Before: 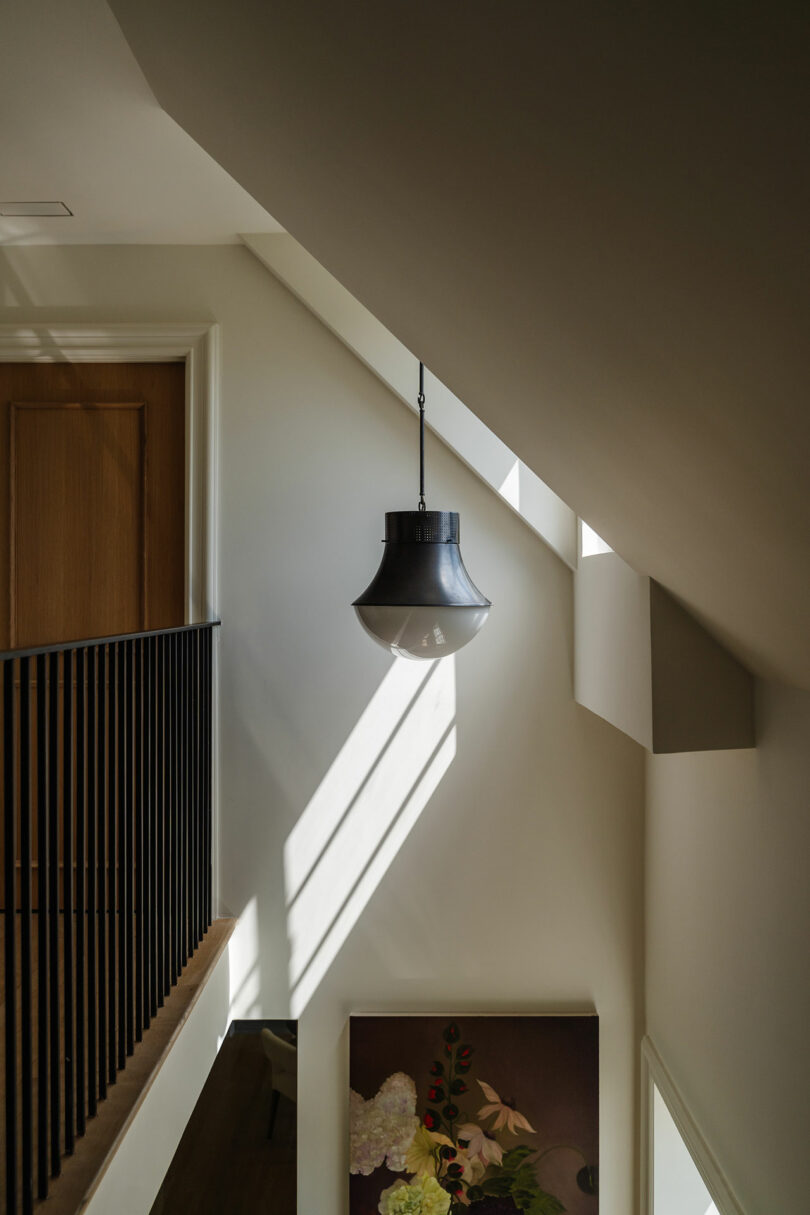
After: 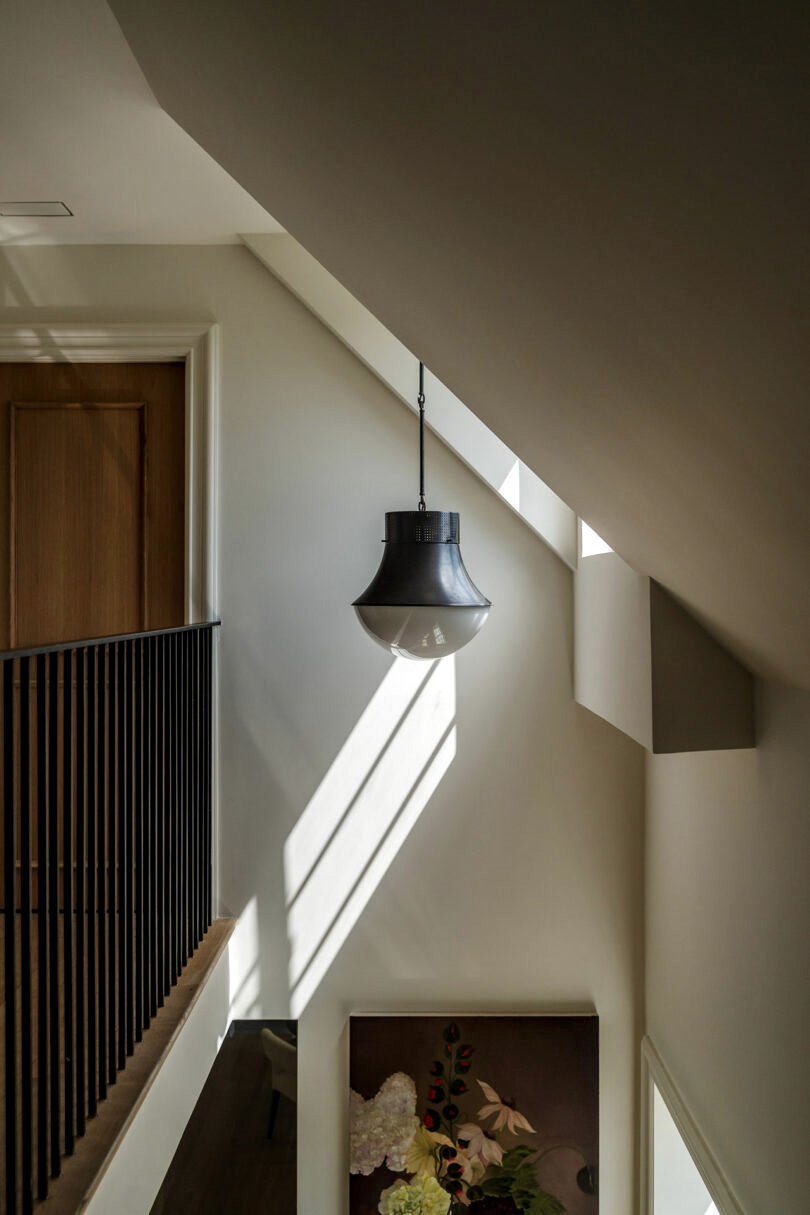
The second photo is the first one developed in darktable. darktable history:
local contrast: detail 130%
contrast brightness saturation: saturation -0.05
